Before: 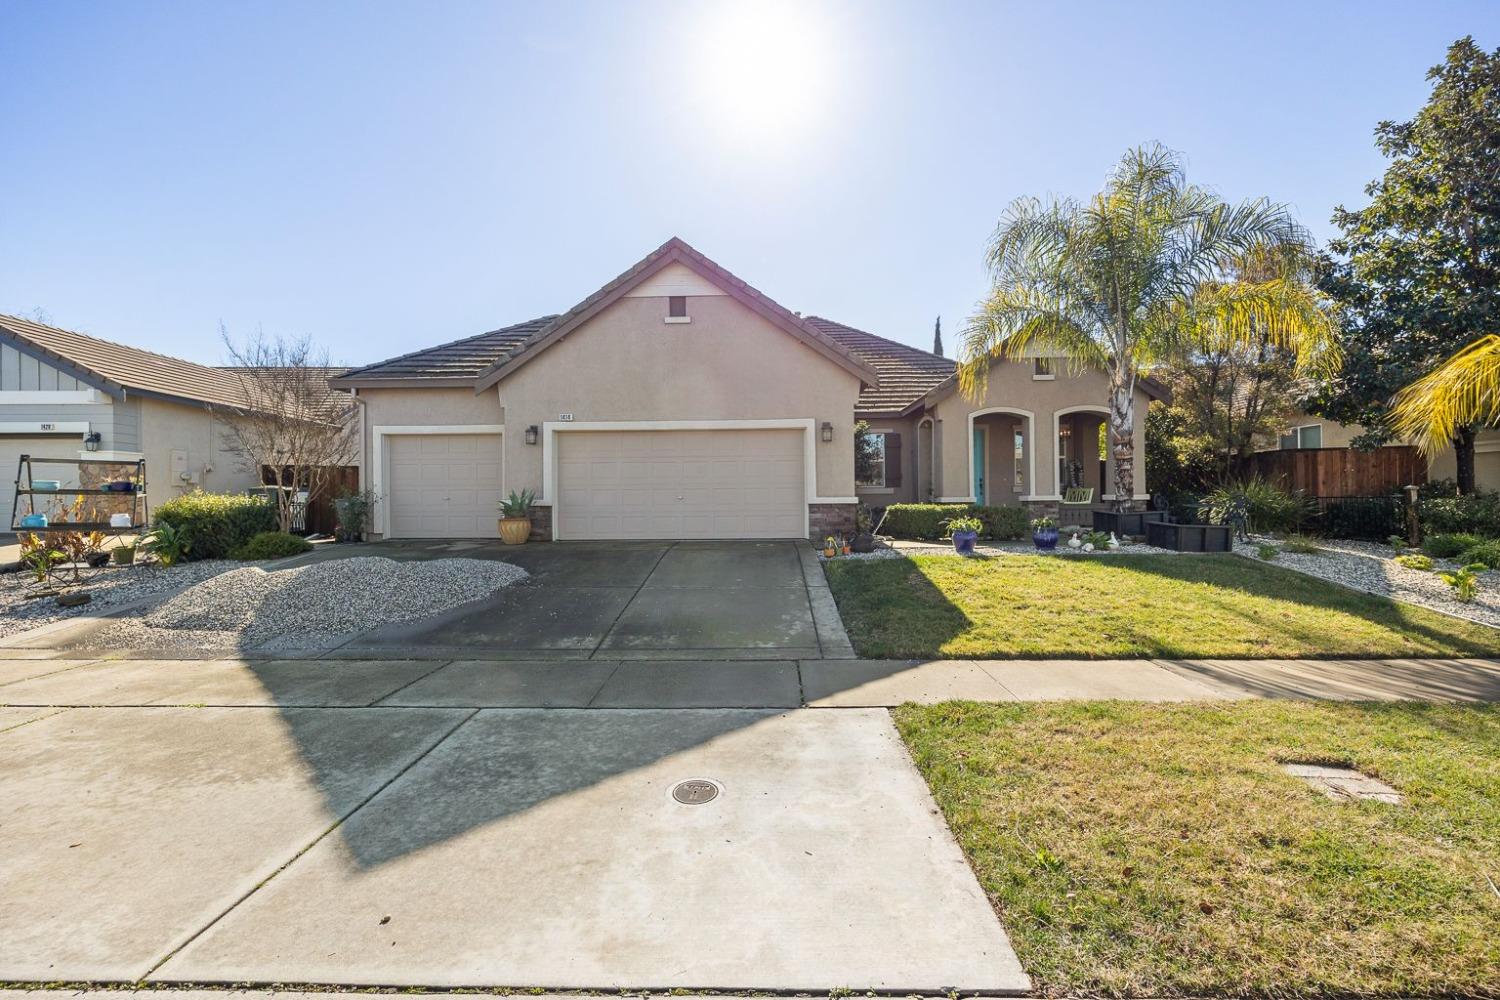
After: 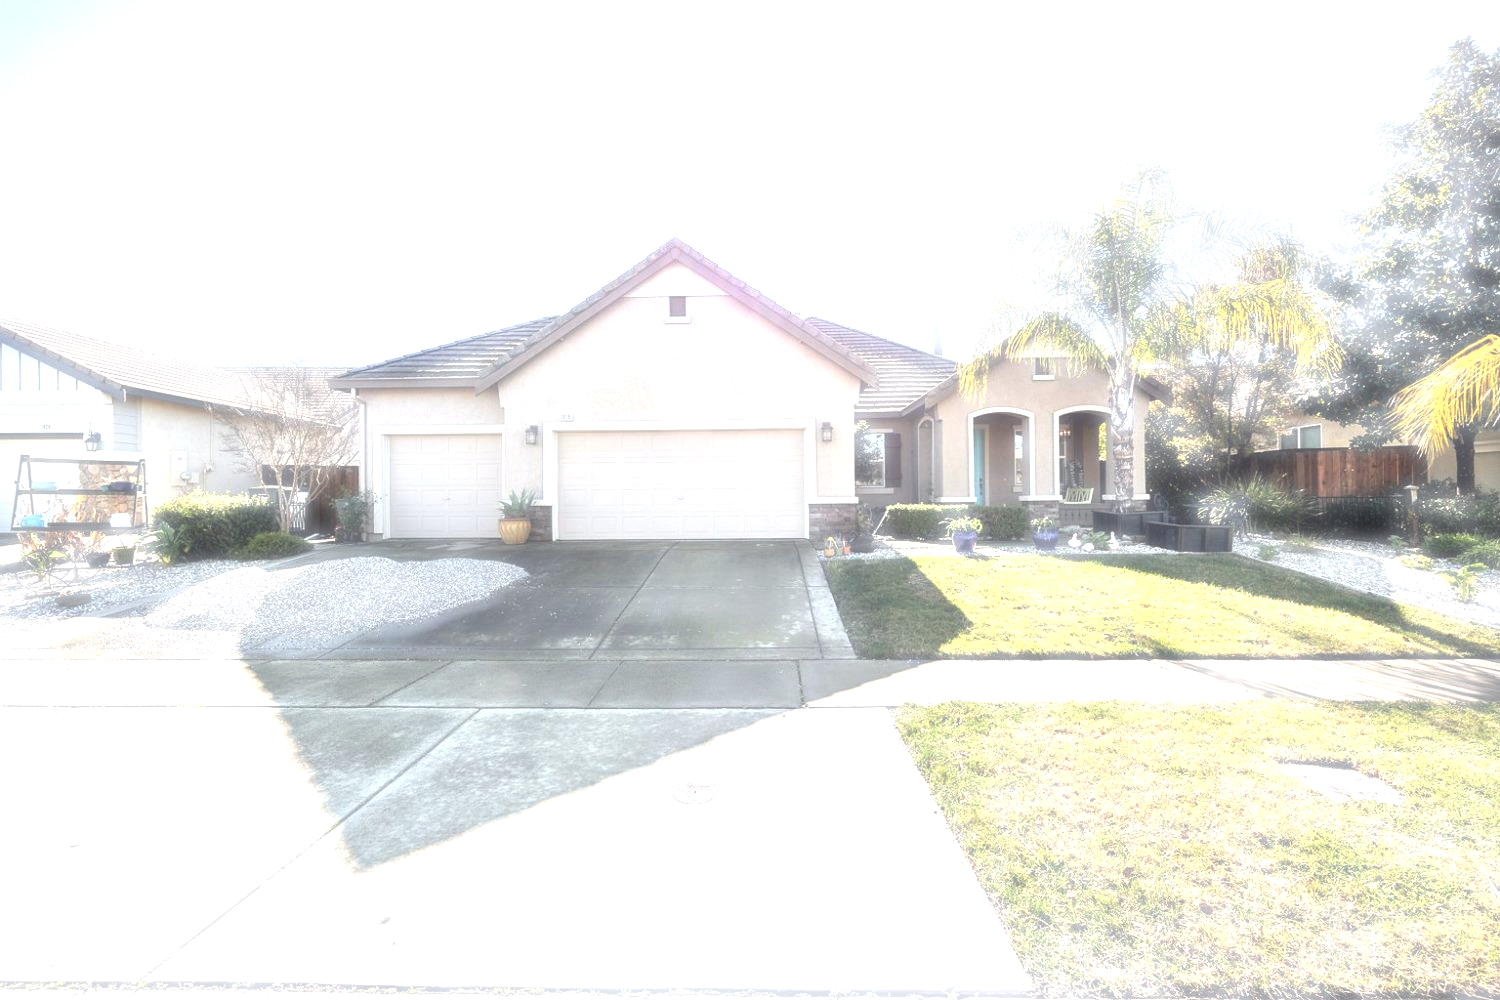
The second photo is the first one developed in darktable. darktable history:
exposure: black level correction 0, exposure 1.2 EV, compensate exposure bias true, compensate highlight preservation false
haze removal: strength -0.899, distance 0.223, compatibility mode true, adaptive false
